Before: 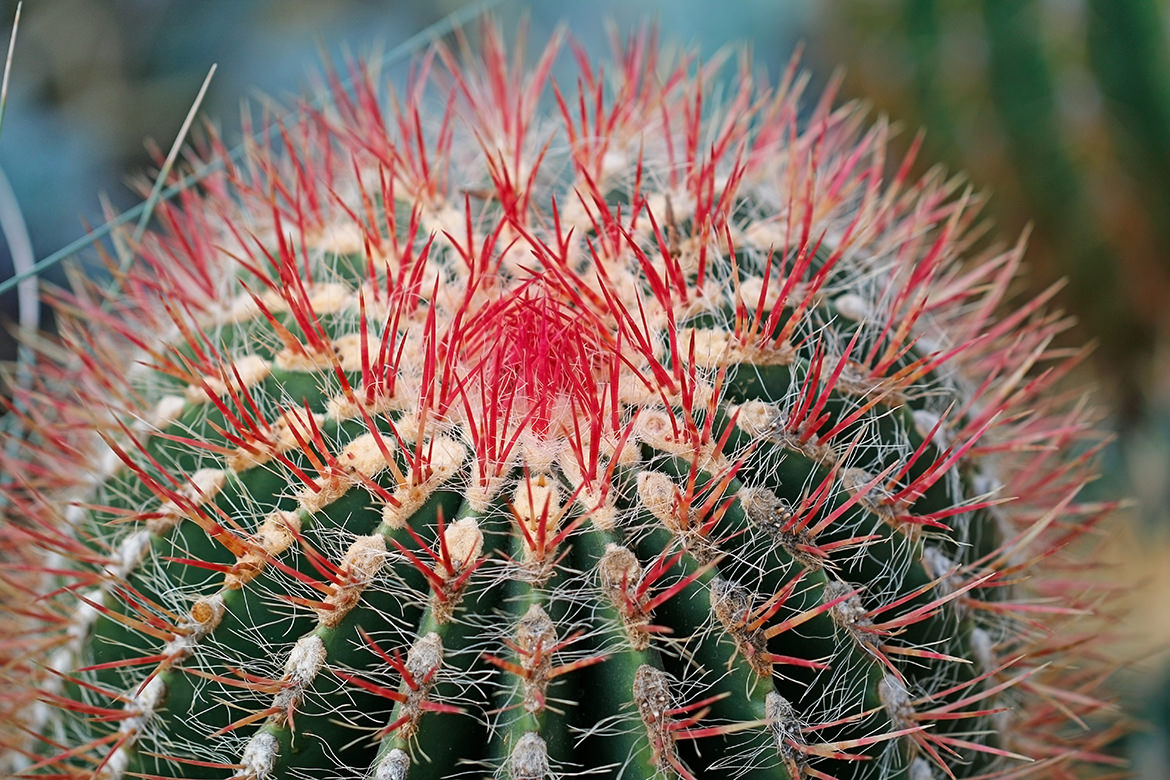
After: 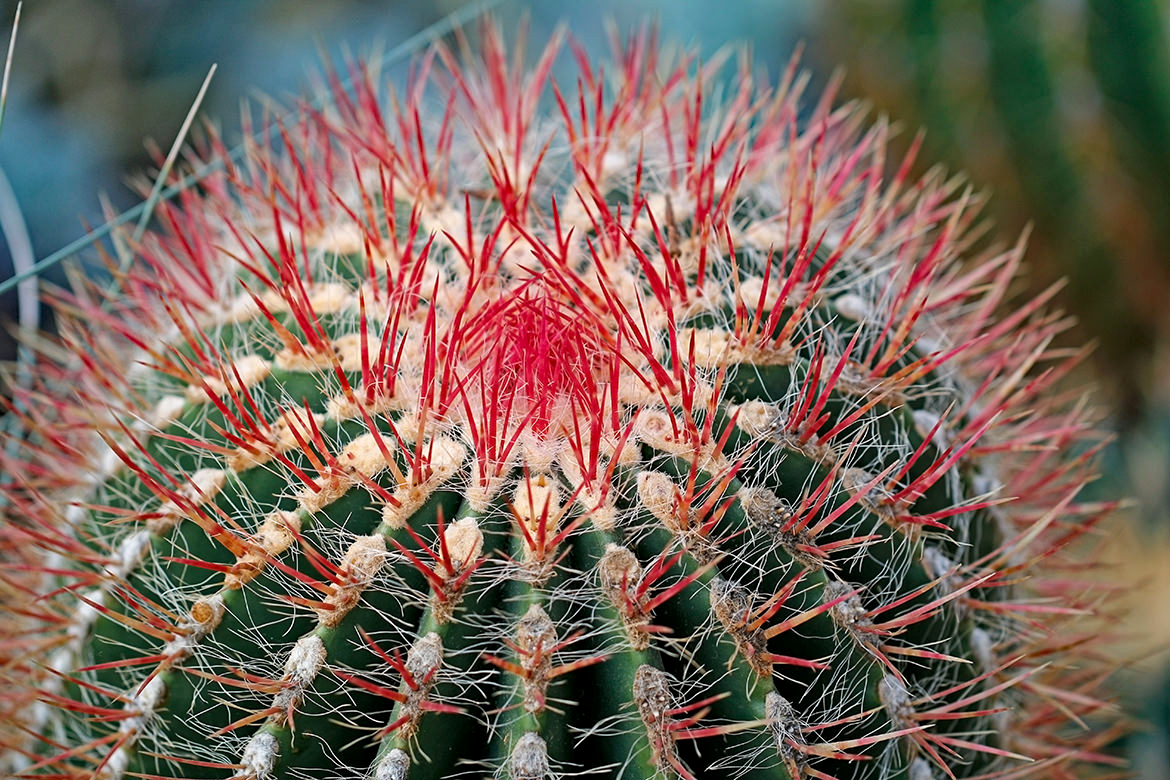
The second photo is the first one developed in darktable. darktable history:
local contrast: highlights 102%, shadows 102%, detail 120%, midtone range 0.2
haze removal: adaptive false
